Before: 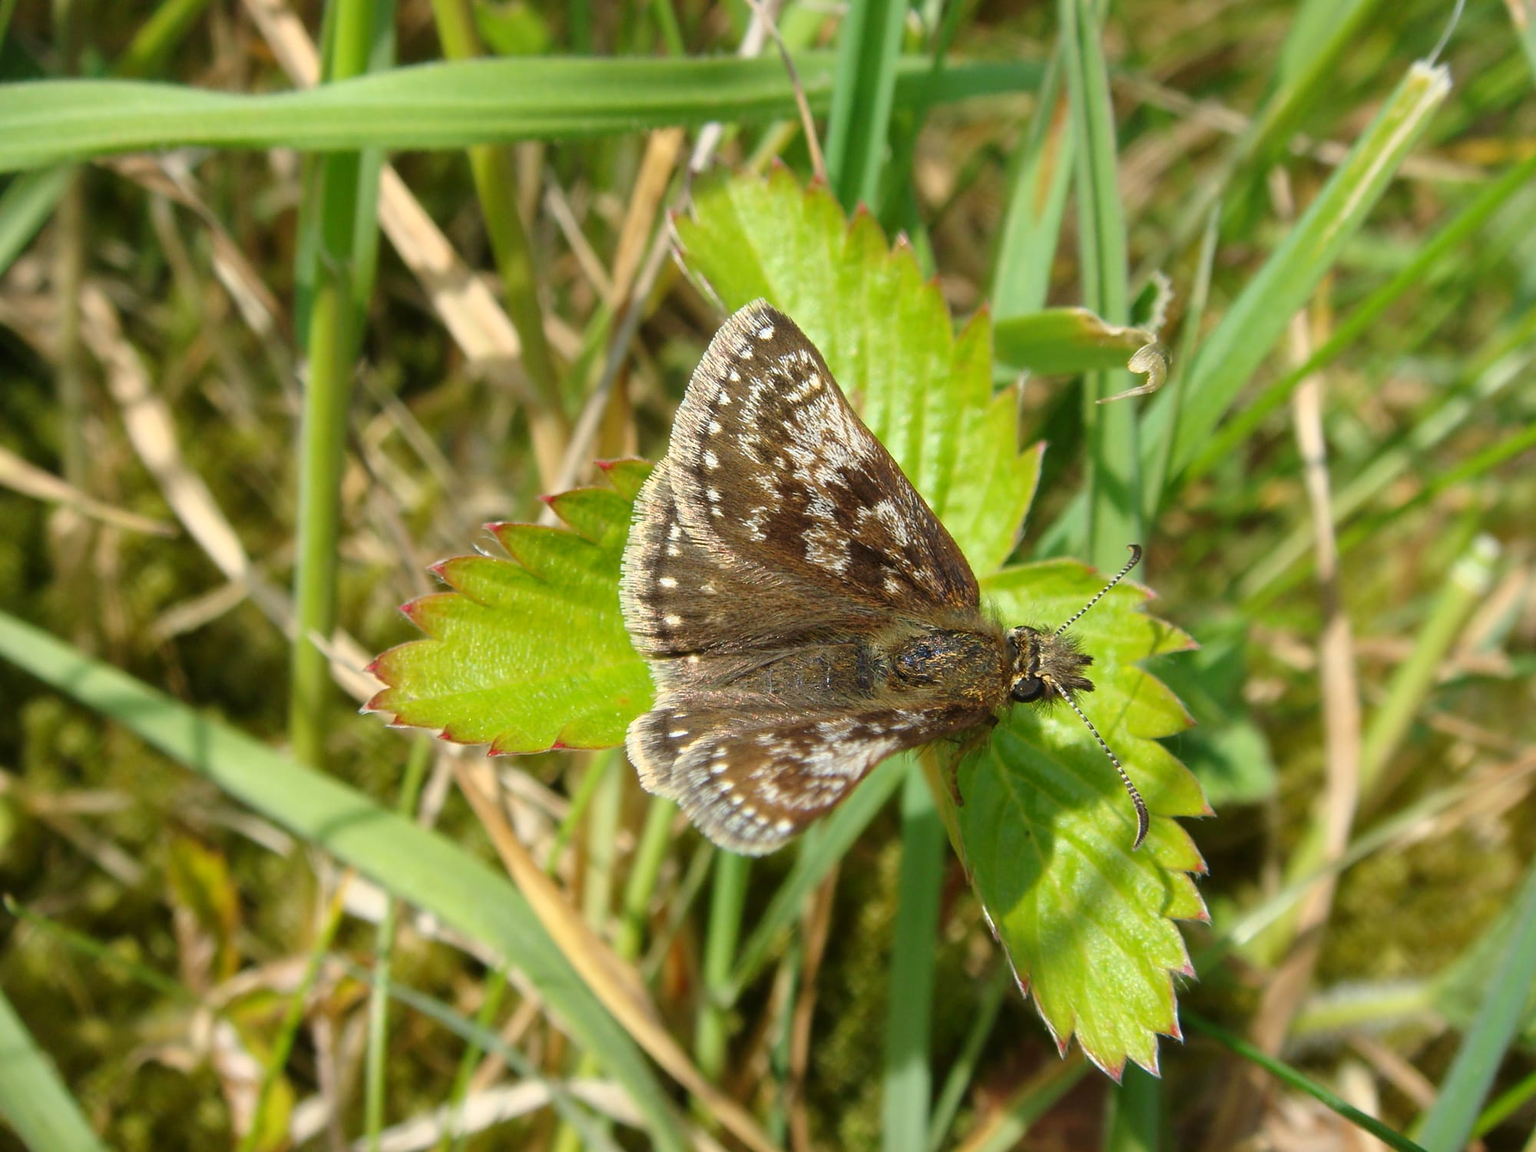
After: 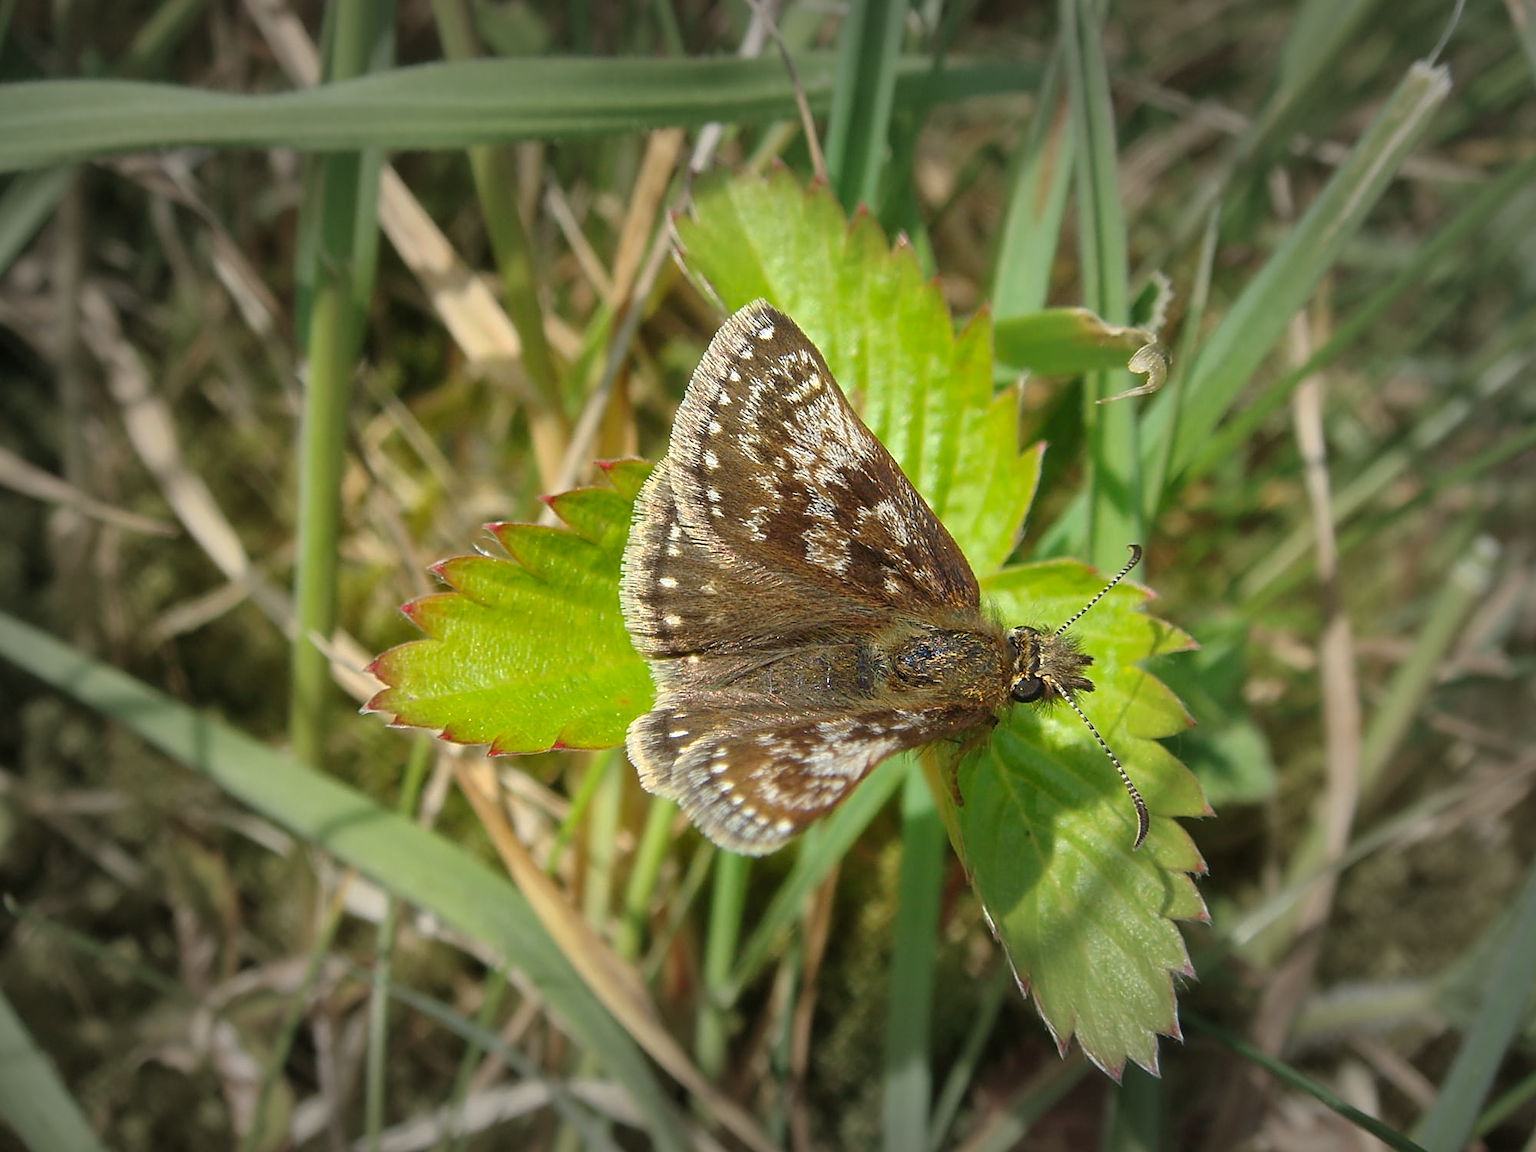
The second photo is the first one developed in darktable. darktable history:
sharpen: on, module defaults
vignetting: fall-off start 47.54%, automatic ratio true, width/height ratio 1.289
shadows and highlights: on, module defaults
